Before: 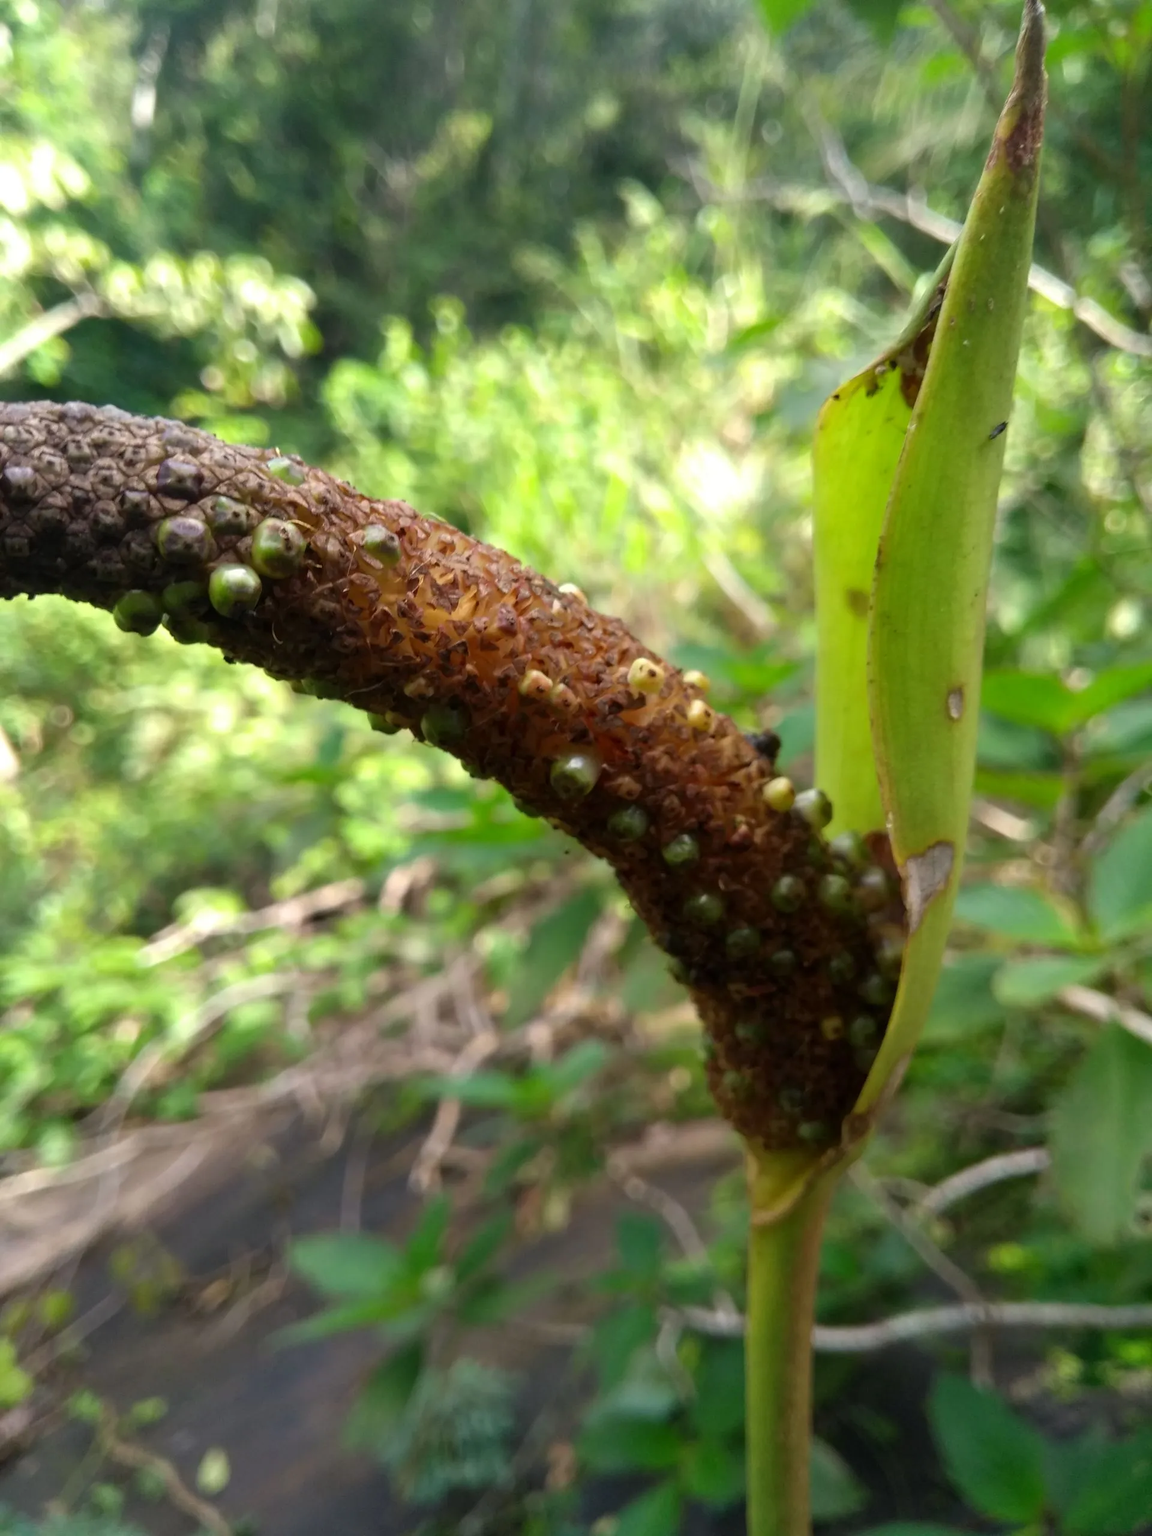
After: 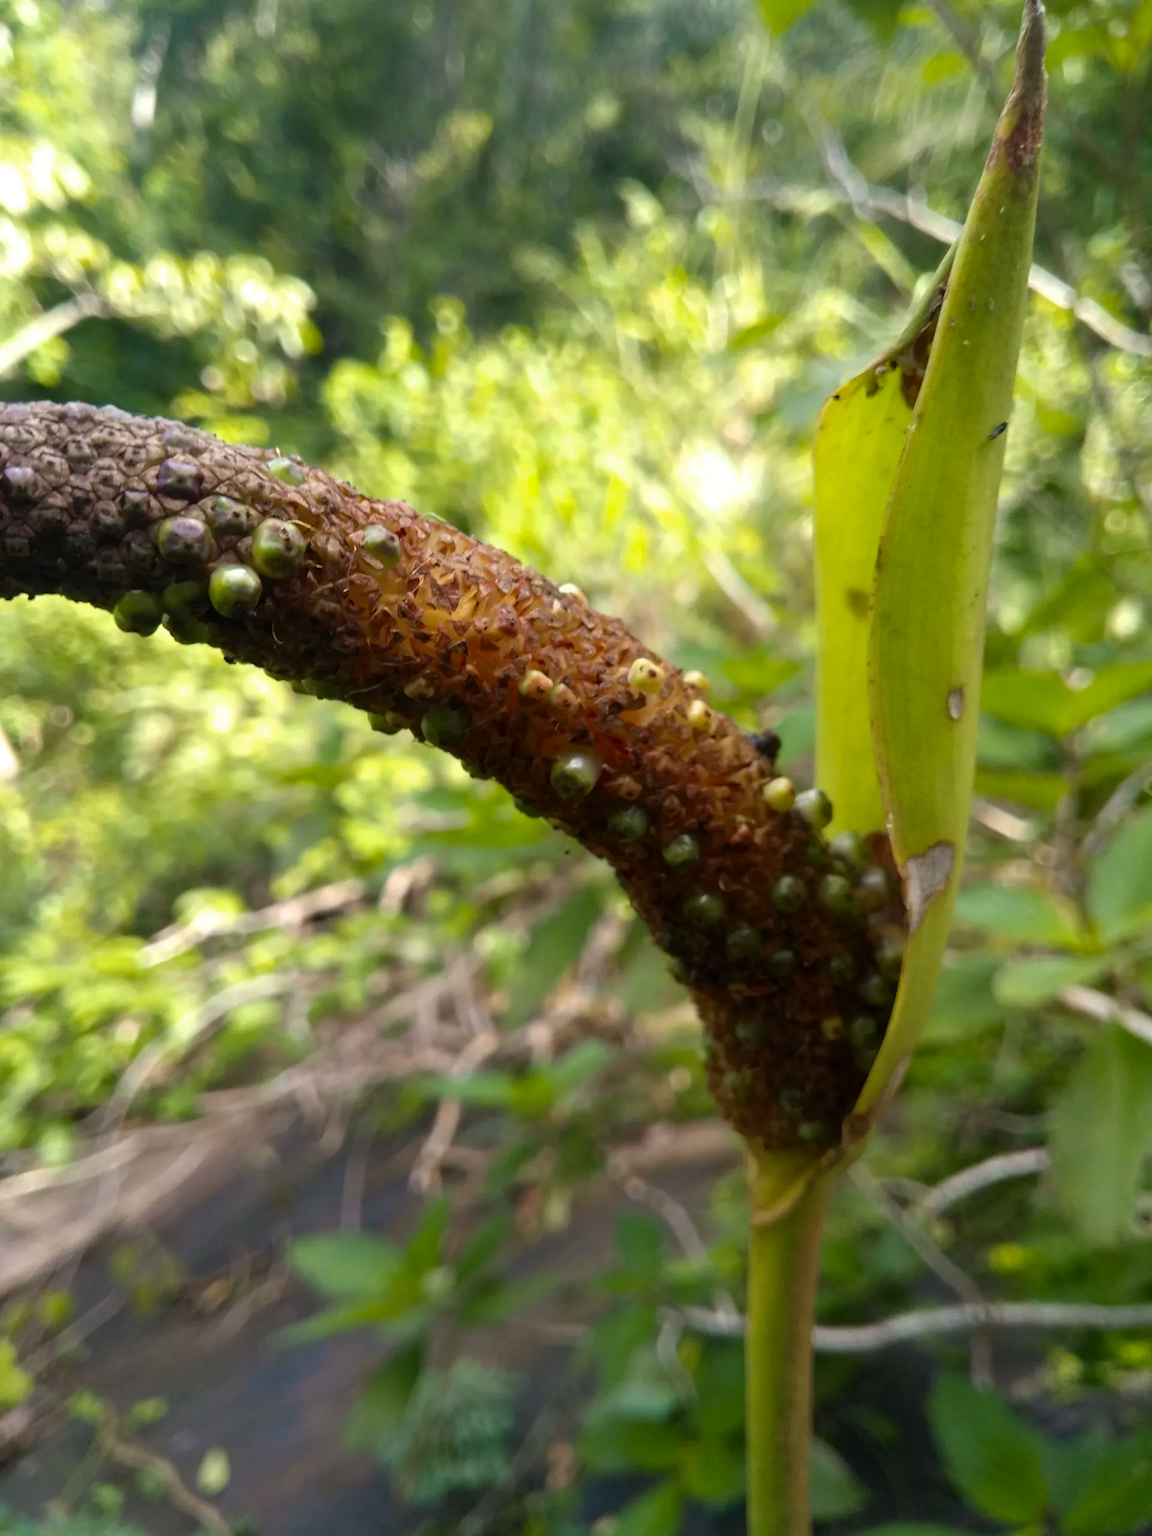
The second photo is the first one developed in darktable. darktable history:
sharpen: radius 5.325, amount 0.312, threshold 26.433
color zones: curves: ch0 [(0.254, 0.492) (0.724, 0.62)]; ch1 [(0.25, 0.528) (0.719, 0.796)]; ch2 [(0, 0.472) (0.25, 0.5) (0.73, 0.184)]
